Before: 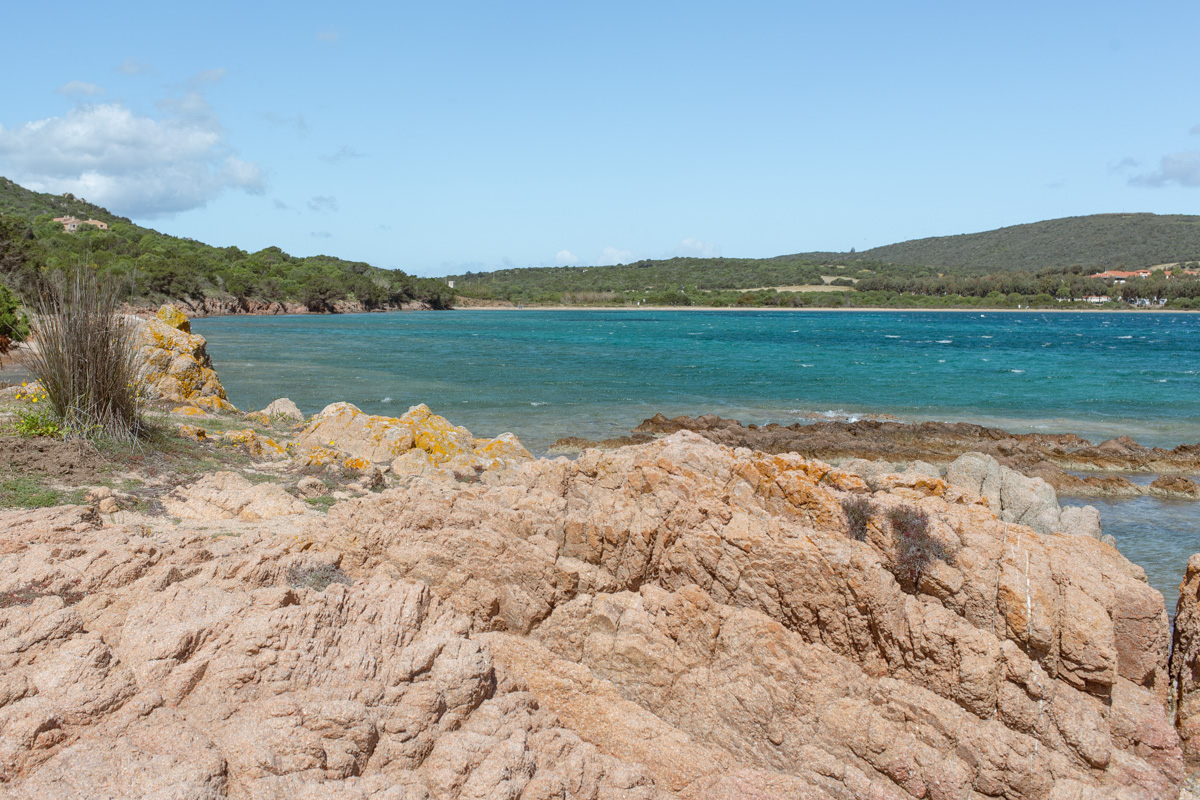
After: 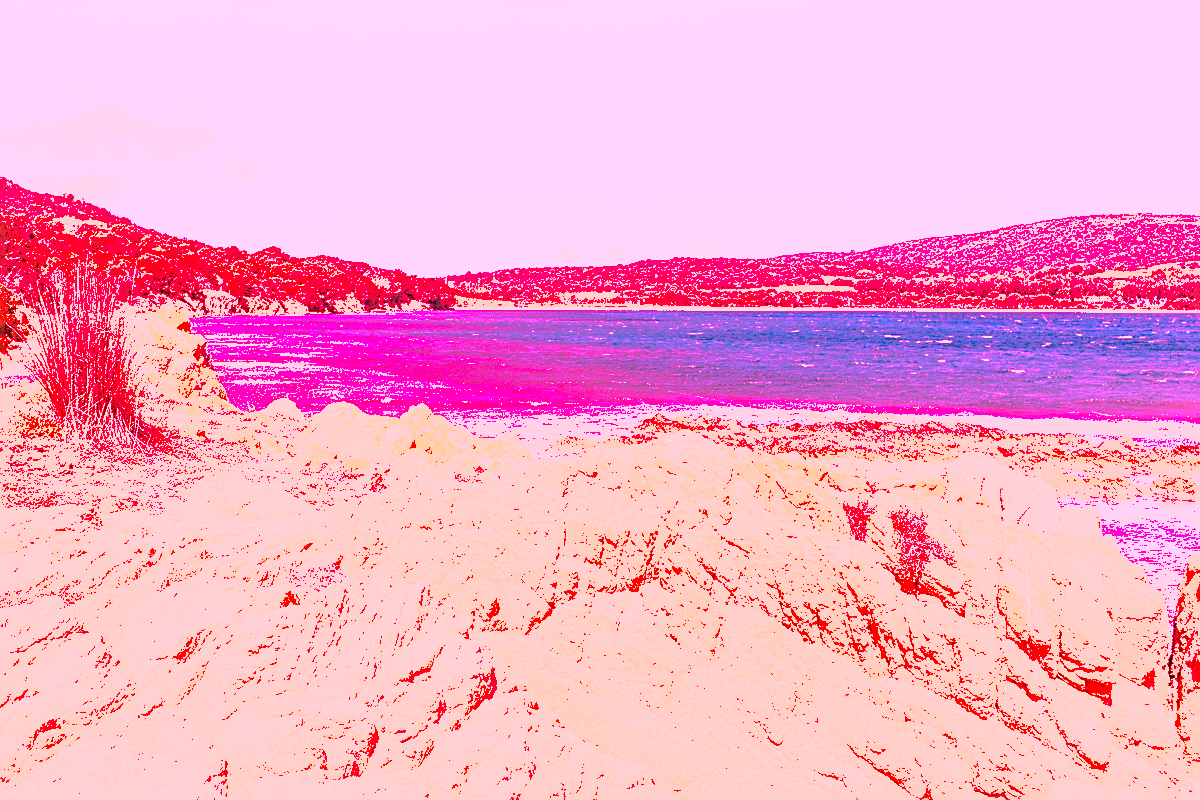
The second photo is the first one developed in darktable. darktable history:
white balance: red 4.26, blue 1.802
sharpen: on, module defaults
shadows and highlights: on, module defaults
